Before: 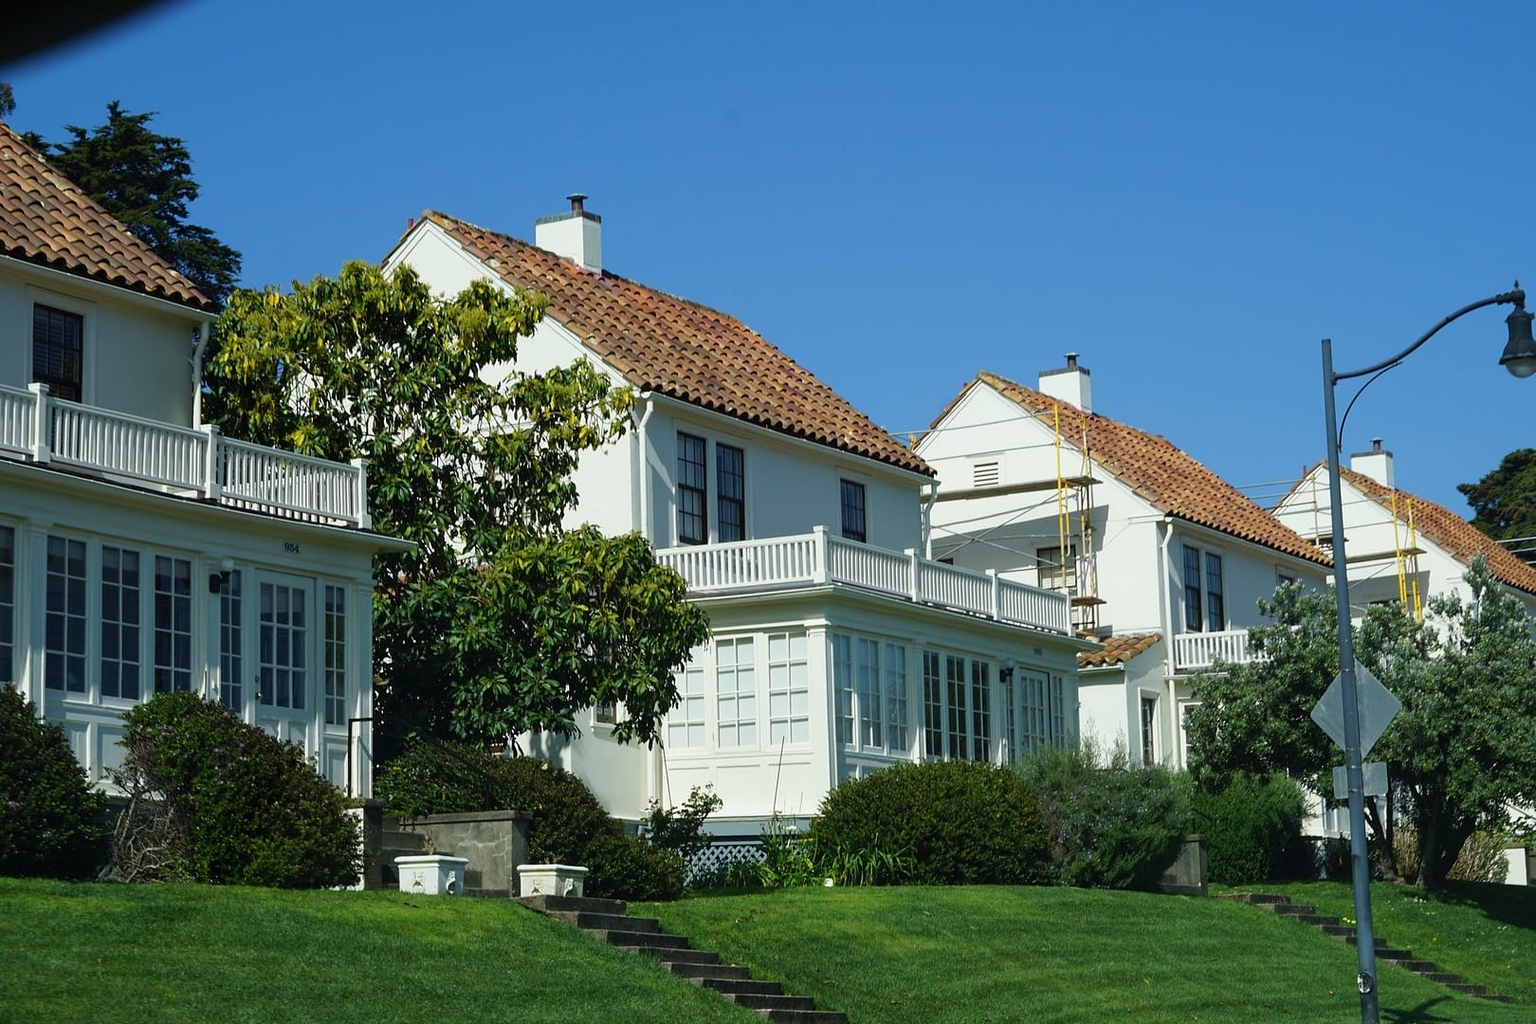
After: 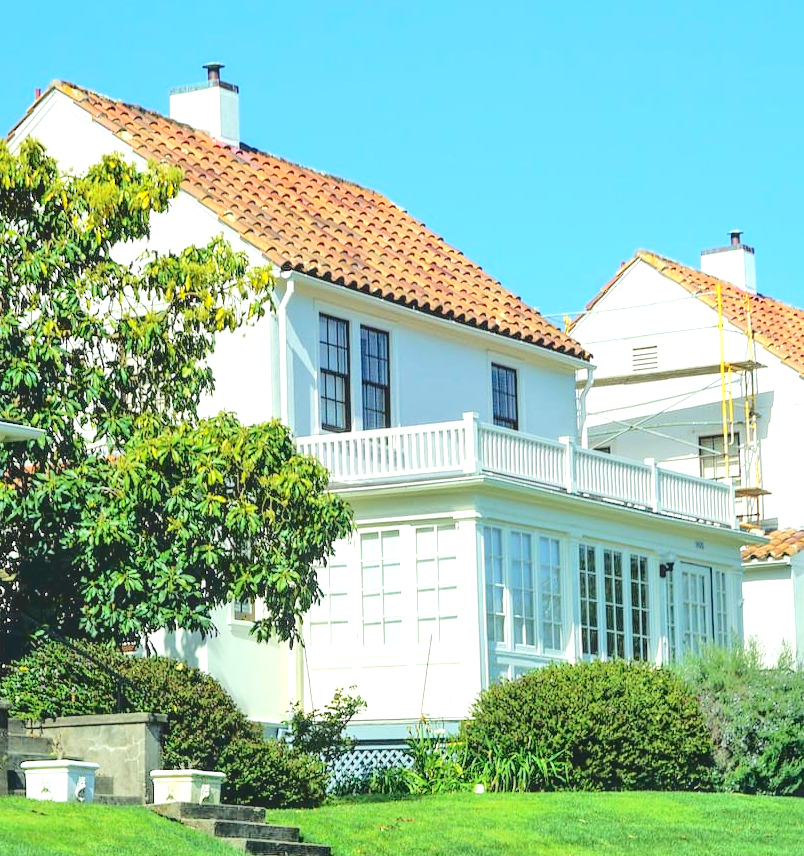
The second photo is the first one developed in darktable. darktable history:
crop and rotate: angle 0.022°, left 24.415%, top 13.145%, right 25.902%, bottom 7.499%
local contrast: on, module defaults
exposure: exposure 0.945 EV, compensate highlight preservation false
tone curve: curves: ch0 [(0, 0) (0.003, 0.14) (0.011, 0.141) (0.025, 0.141) (0.044, 0.142) (0.069, 0.146) (0.1, 0.151) (0.136, 0.16) (0.177, 0.182) (0.224, 0.214) (0.277, 0.272) (0.335, 0.35) (0.399, 0.453) (0.468, 0.548) (0.543, 0.634) (0.623, 0.715) (0.709, 0.778) (0.801, 0.848) (0.898, 0.902) (1, 1)], color space Lab, independent channels, preserve colors none
contrast brightness saturation: contrast 0.203, brightness 0.167, saturation 0.228
tone equalizer: -7 EV 0.152 EV, -6 EV 0.578 EV, -5 EV 1.18 EV, -4 EV 1.33 EV, -3 EV 1.15 EV, -2 EV 0.6 EV, -1 EV 0.152 EV
